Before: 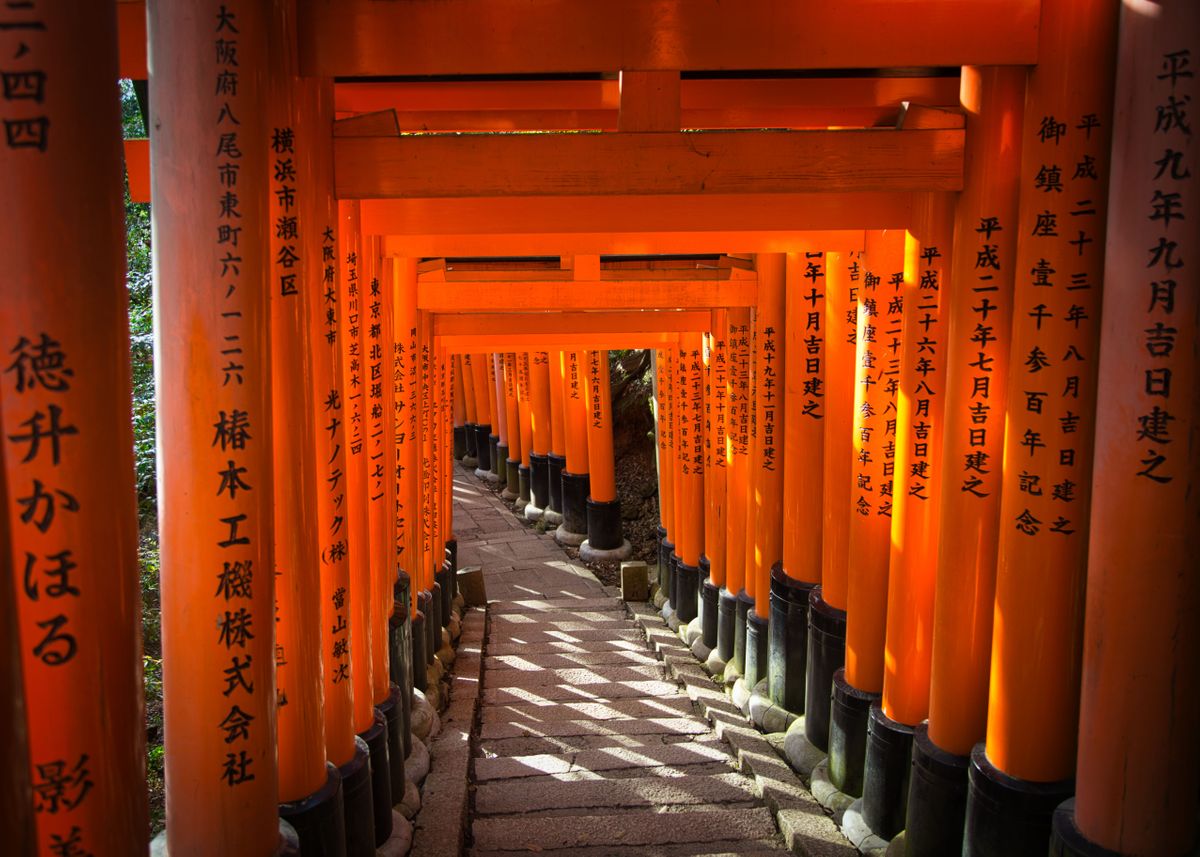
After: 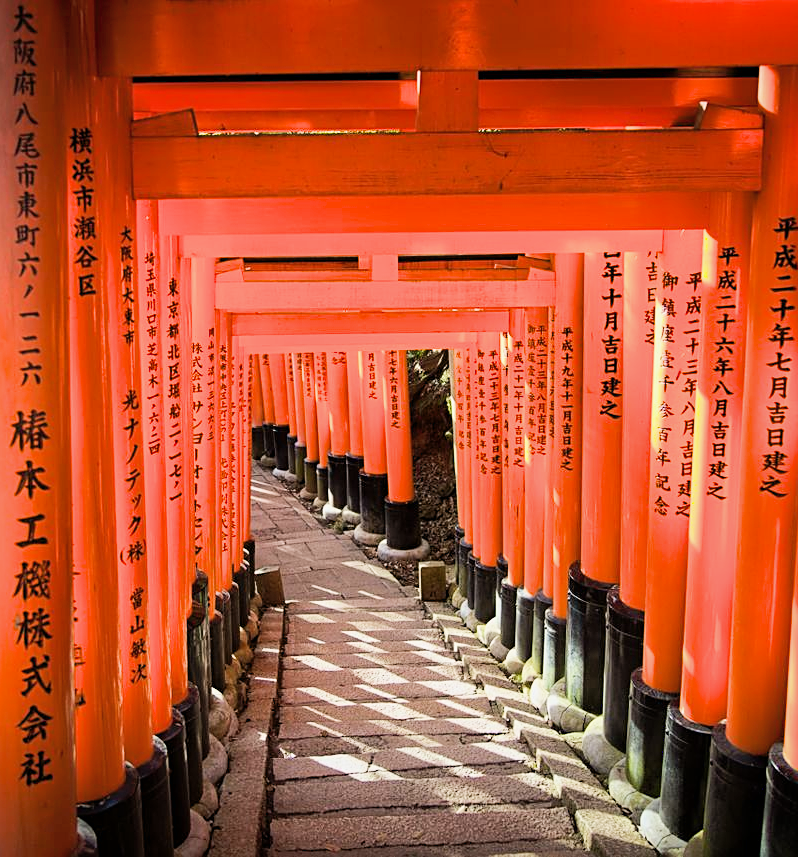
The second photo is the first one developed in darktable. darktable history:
crop: left 16.899%, right 16.556%
sharpen: on, module defaults
exposure: black level correction 0.001, exposure 1.129 EV, compensate exposure bias true, compensate highlight preservation false
filmic rgb: black relative exposure -7.5 EV, white relative exposure 5 EV, hardness 3.31, contrast 1.3, contrast in shadows safe
shadows and highlights: on, module defaults
